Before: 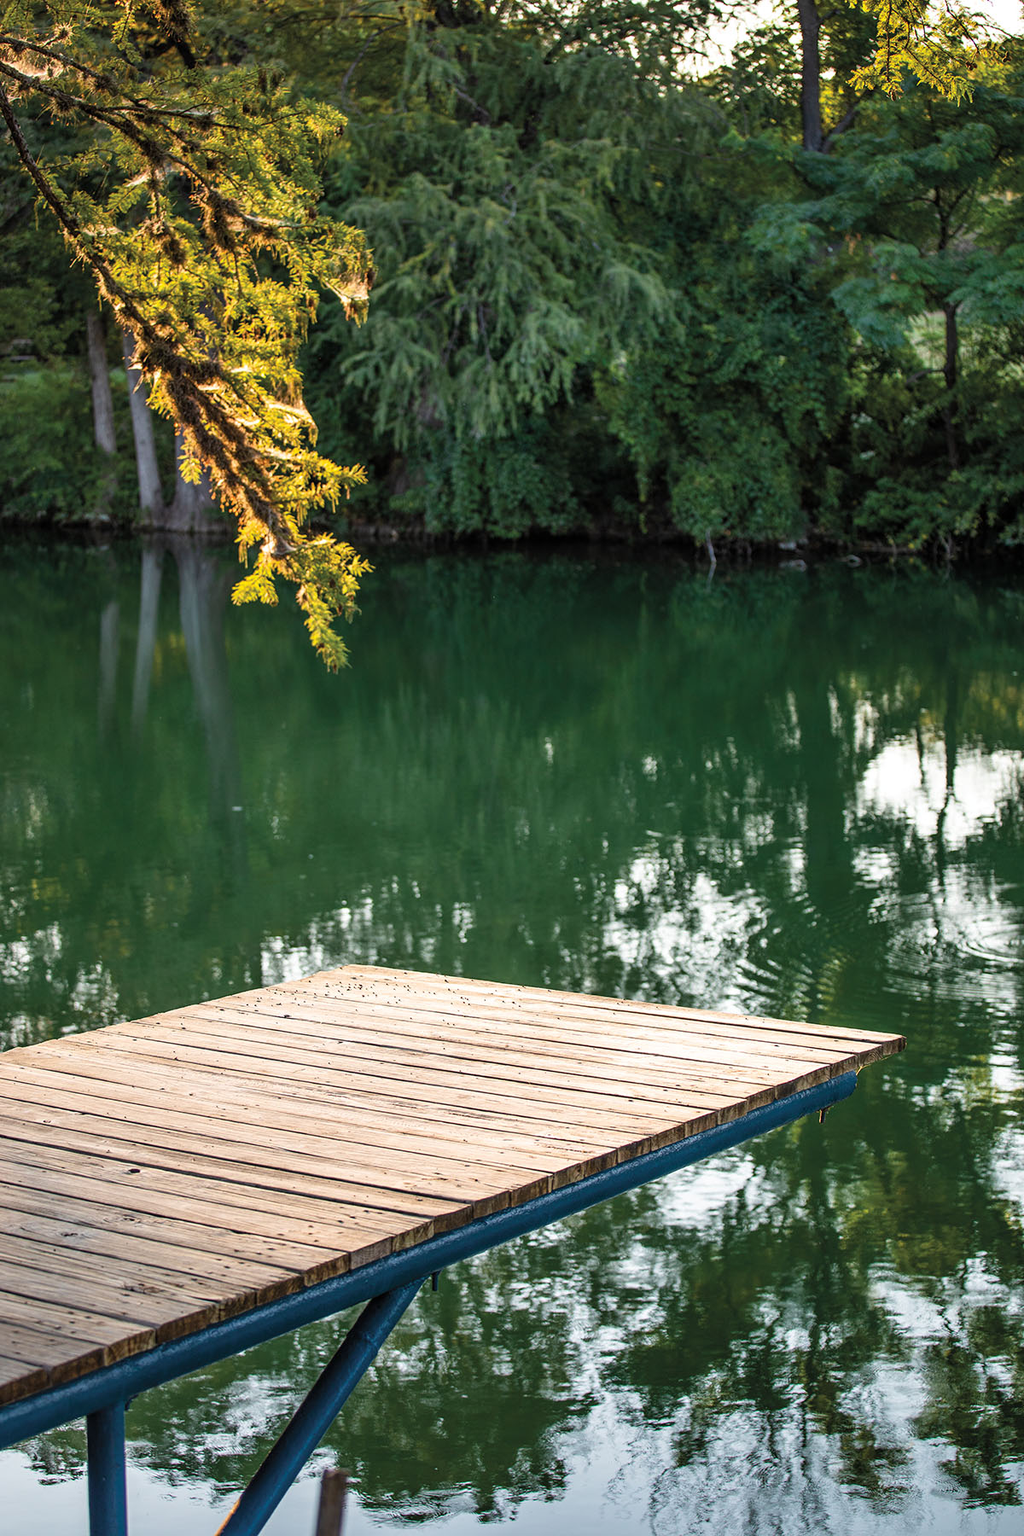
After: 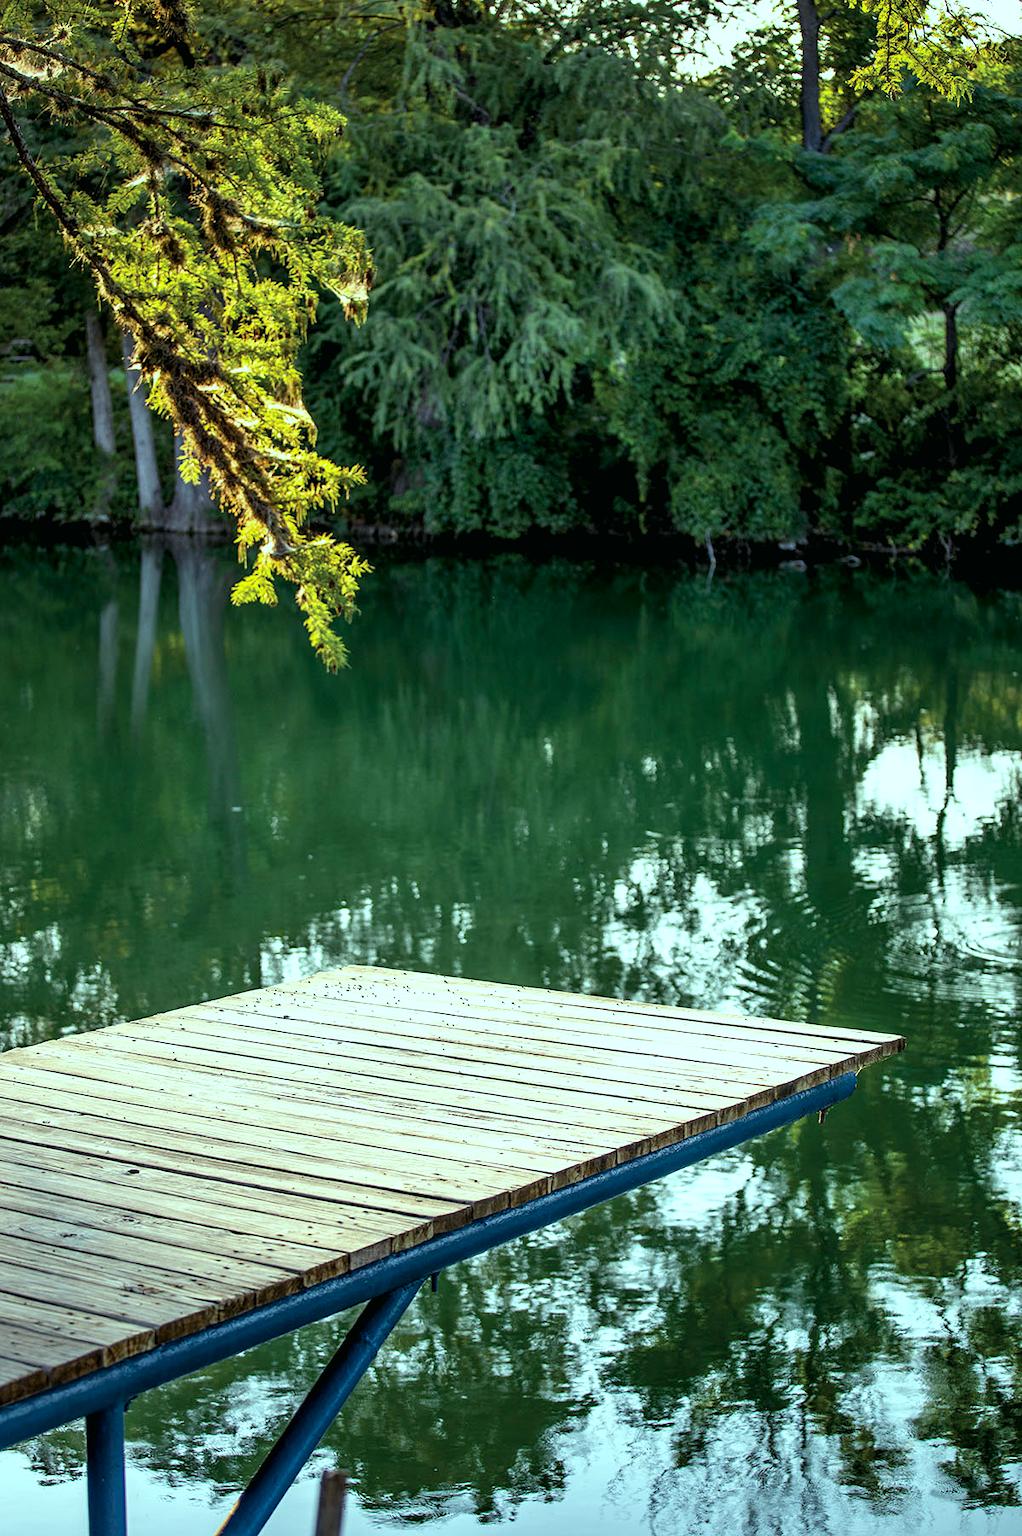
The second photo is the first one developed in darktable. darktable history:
color calibration: illuminant same as pipeline (D50), x 0.346, y 0.359, temperature 5002.42 K
exposure: black level correction 0.007, exposure 0.093 EV, compensate highlight preservation false
crop and rotate: left 0.126%
color balance: mode lift, gamma, gain (sRGB), lift [0.997, 0.979, 1.021, 1.011], gamma [1, 1.084, 0.916, 0.998], gain [1, 0.87, 1.13, 1.101], contrast 4.55%, contrast fulcrum 38.24%, output saturation 104.09%
